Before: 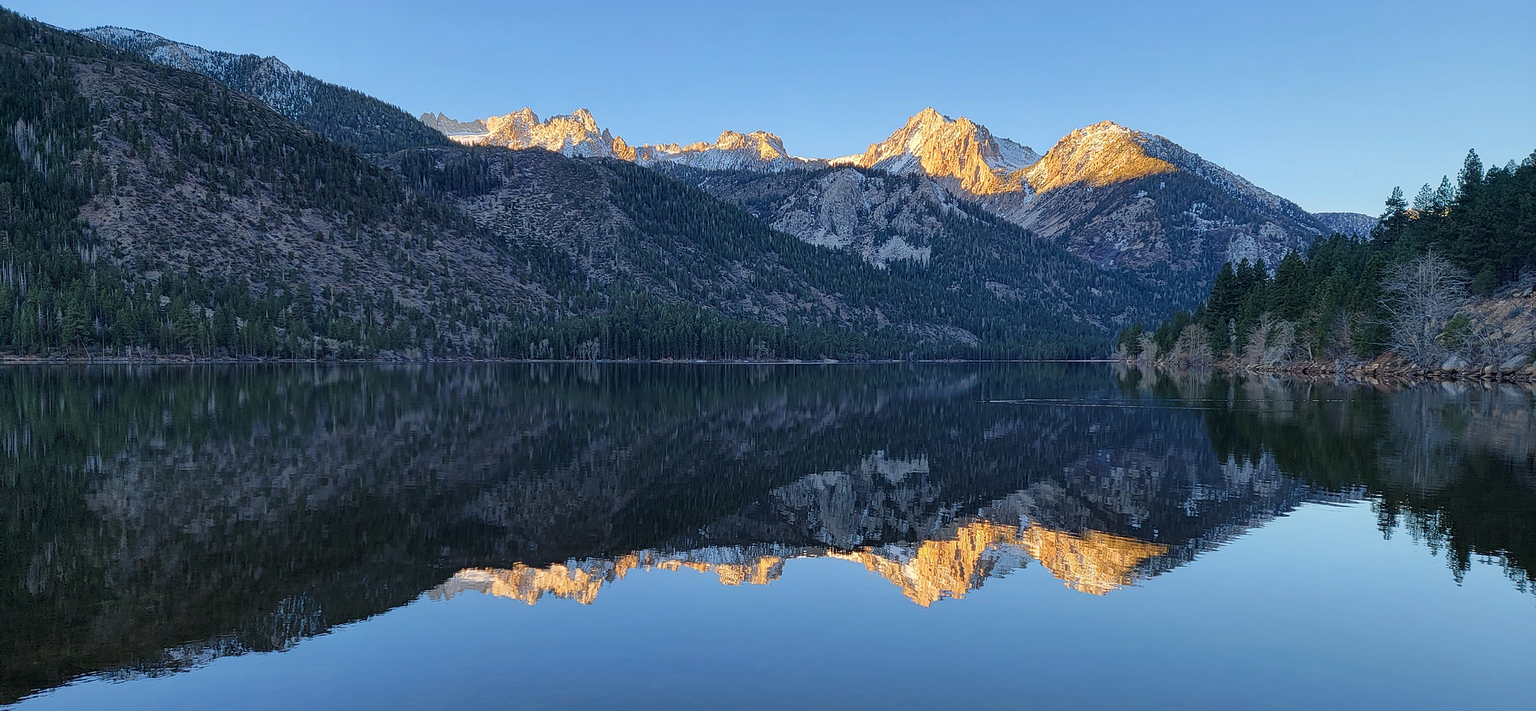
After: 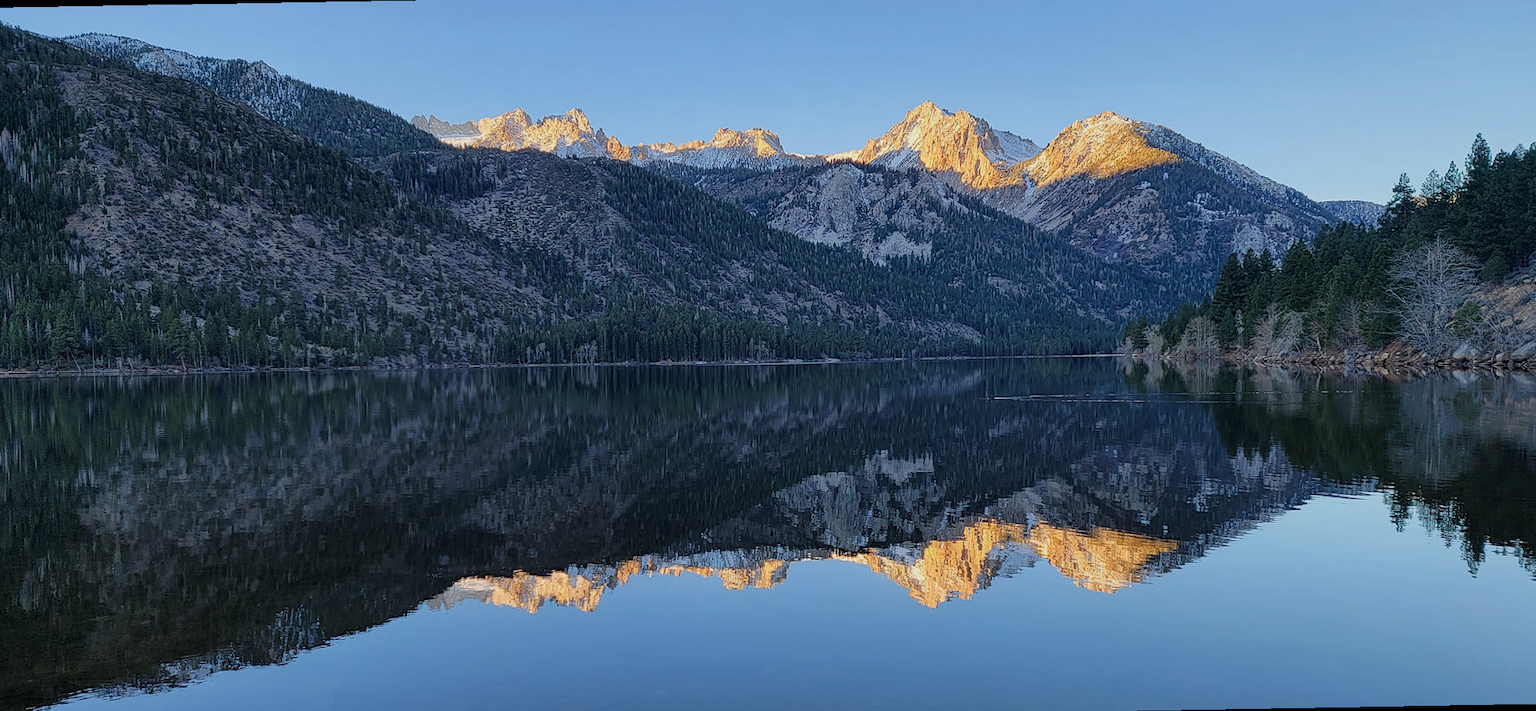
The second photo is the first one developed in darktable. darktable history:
filmic rgb: black relative exposure -14.19 EV, white relative exposure 3.39 EV, hardness 7.89, preserve chrominance max RGB
rotate and perspective: rotation -1°, crop left 0.011, crop right 0.989, crop top 0.025, crop bottom 0.975
